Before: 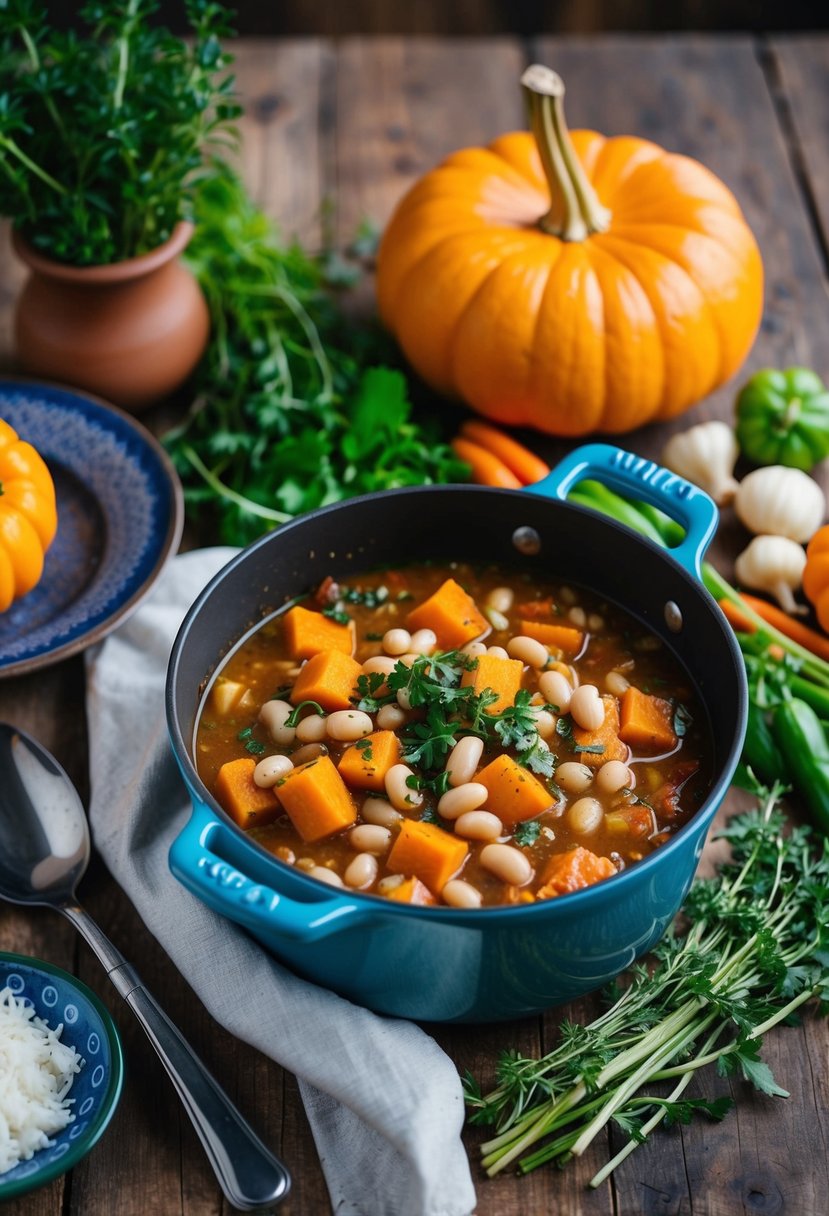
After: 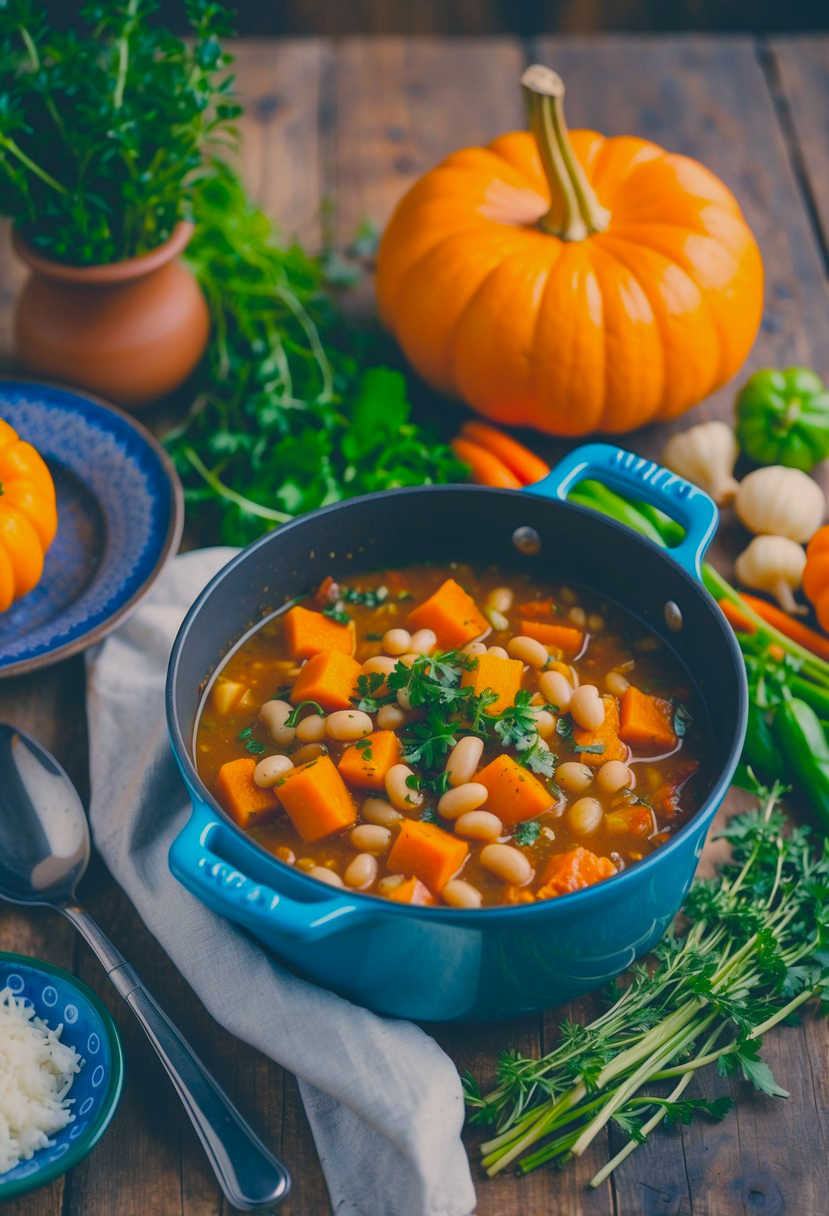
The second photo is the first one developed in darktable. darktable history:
color correction: highlights a* 10.32, highlights b* 14.66, shadows a* -9.59, shadows b* -15.02
contrast brightness saturation: contrast -0.28
color balance rgb: global vibrance 6.81%, saturation formula JzAzBz (2021)
color balance: output saturation 120%
